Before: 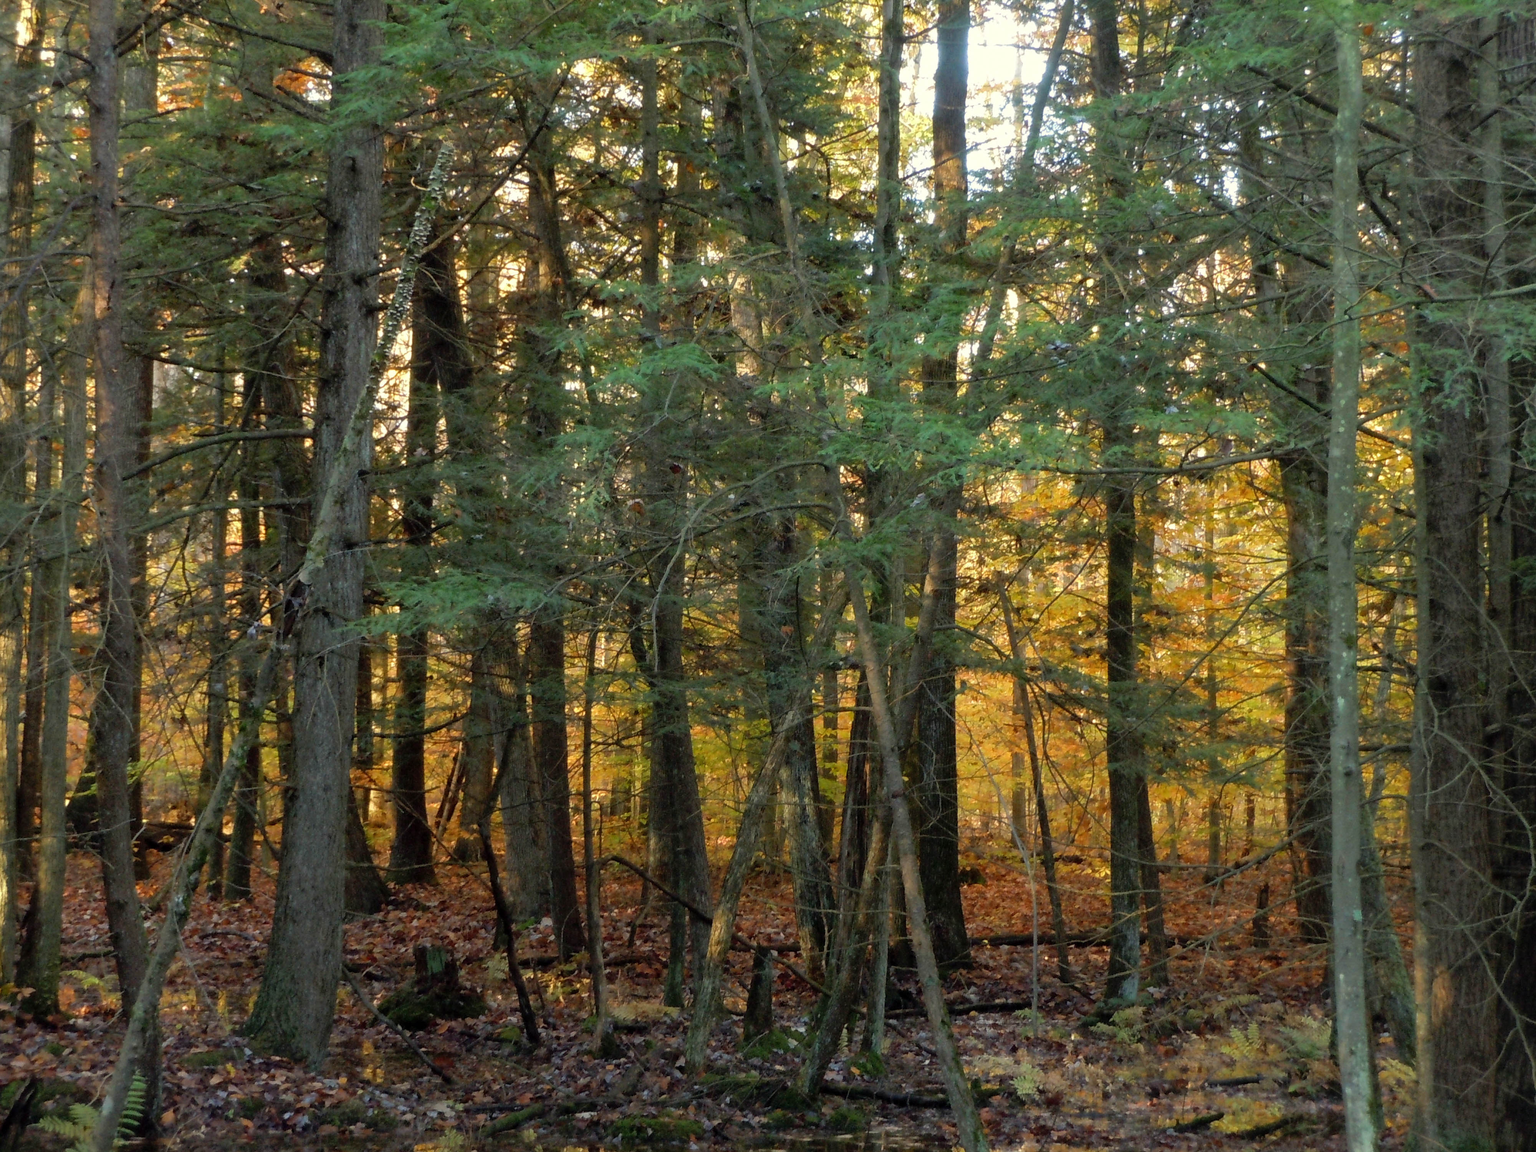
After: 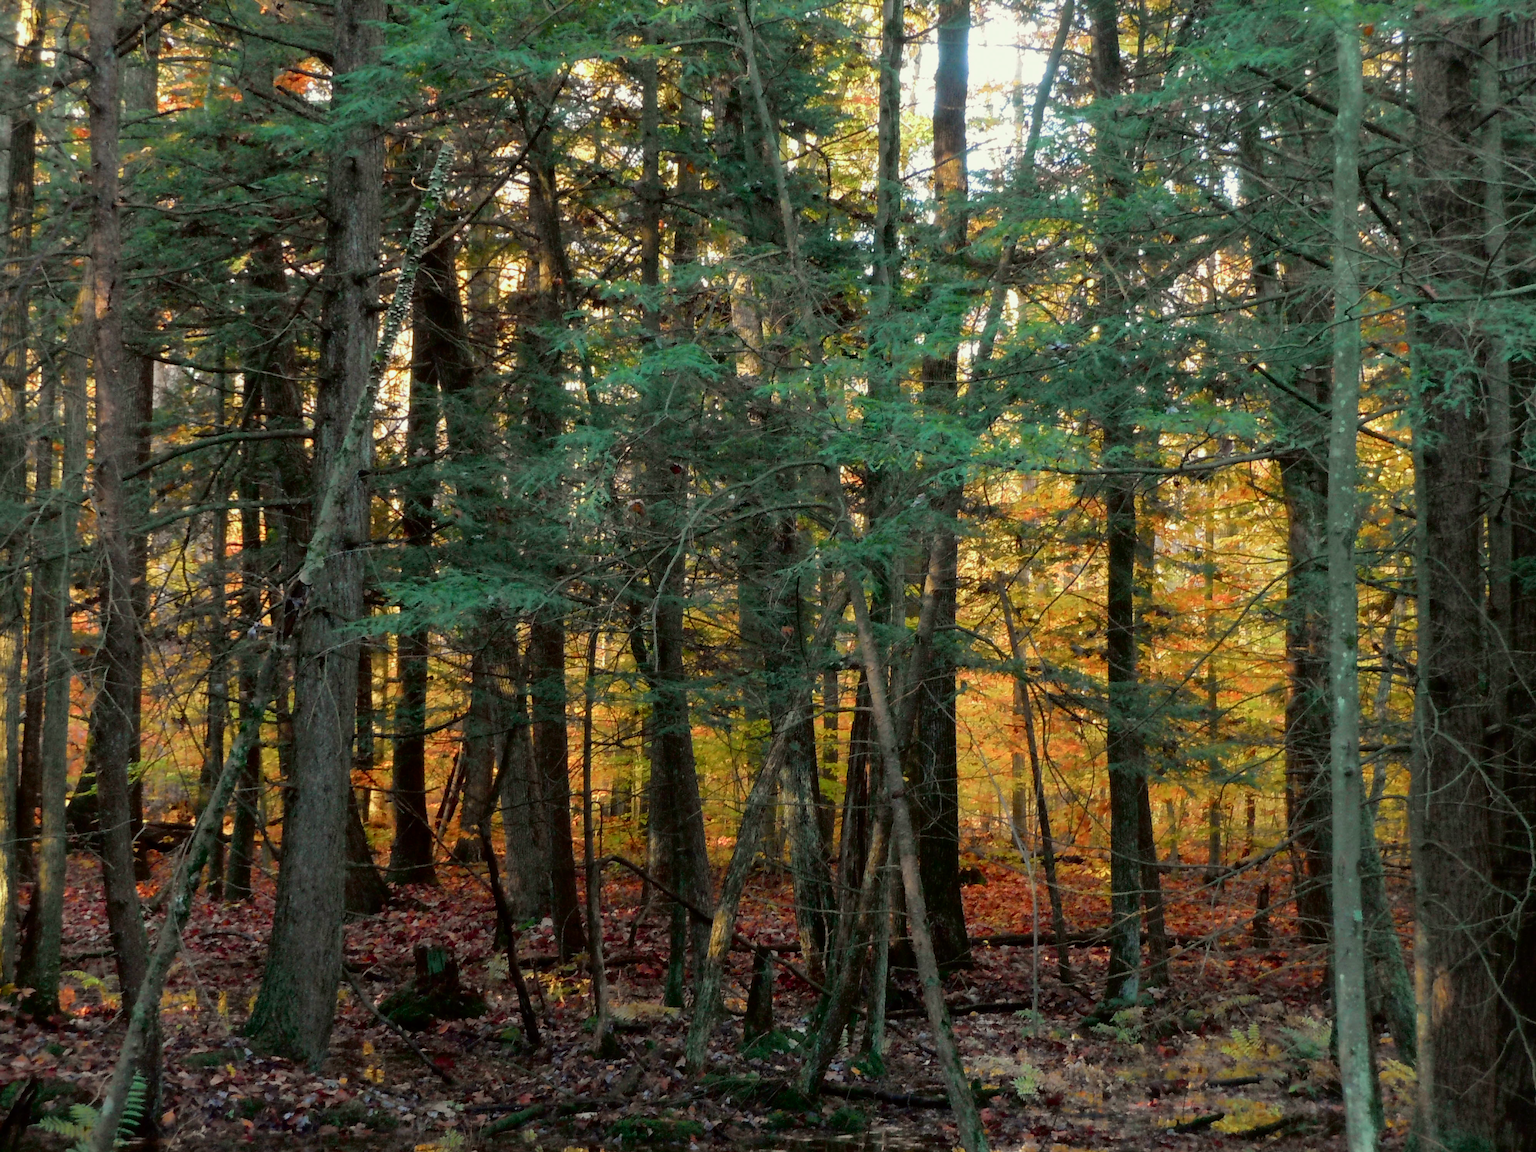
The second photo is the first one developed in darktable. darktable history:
tone curve: curves: ch0 [(0, 0) (0.068, 0.031) (0.183, 0.13) (0.341, 0.319) (0.547, 0.545) (0.828, 0.817) (1, 0.968)]; ch1 [(0, 0) (0.23, 0.166) (0.34, 0.308) (0.371, 0.337) (0.429, 0.408) (0.477, 0.466) (0.499, 0.5) (0.529, 0.528) (0.559, 0.578) (0.743, 0.798) (1, 1)]; ch2 [(0, 0) (0.431, 0.419) (0.495, 0.502) (0.524, 0.525) (0.568, 0.543) (0.6, 0.597) (0.634, 0.644) (0.728, 0.722) (1, 1)], color space Lab, independent channels, preserve colors none
